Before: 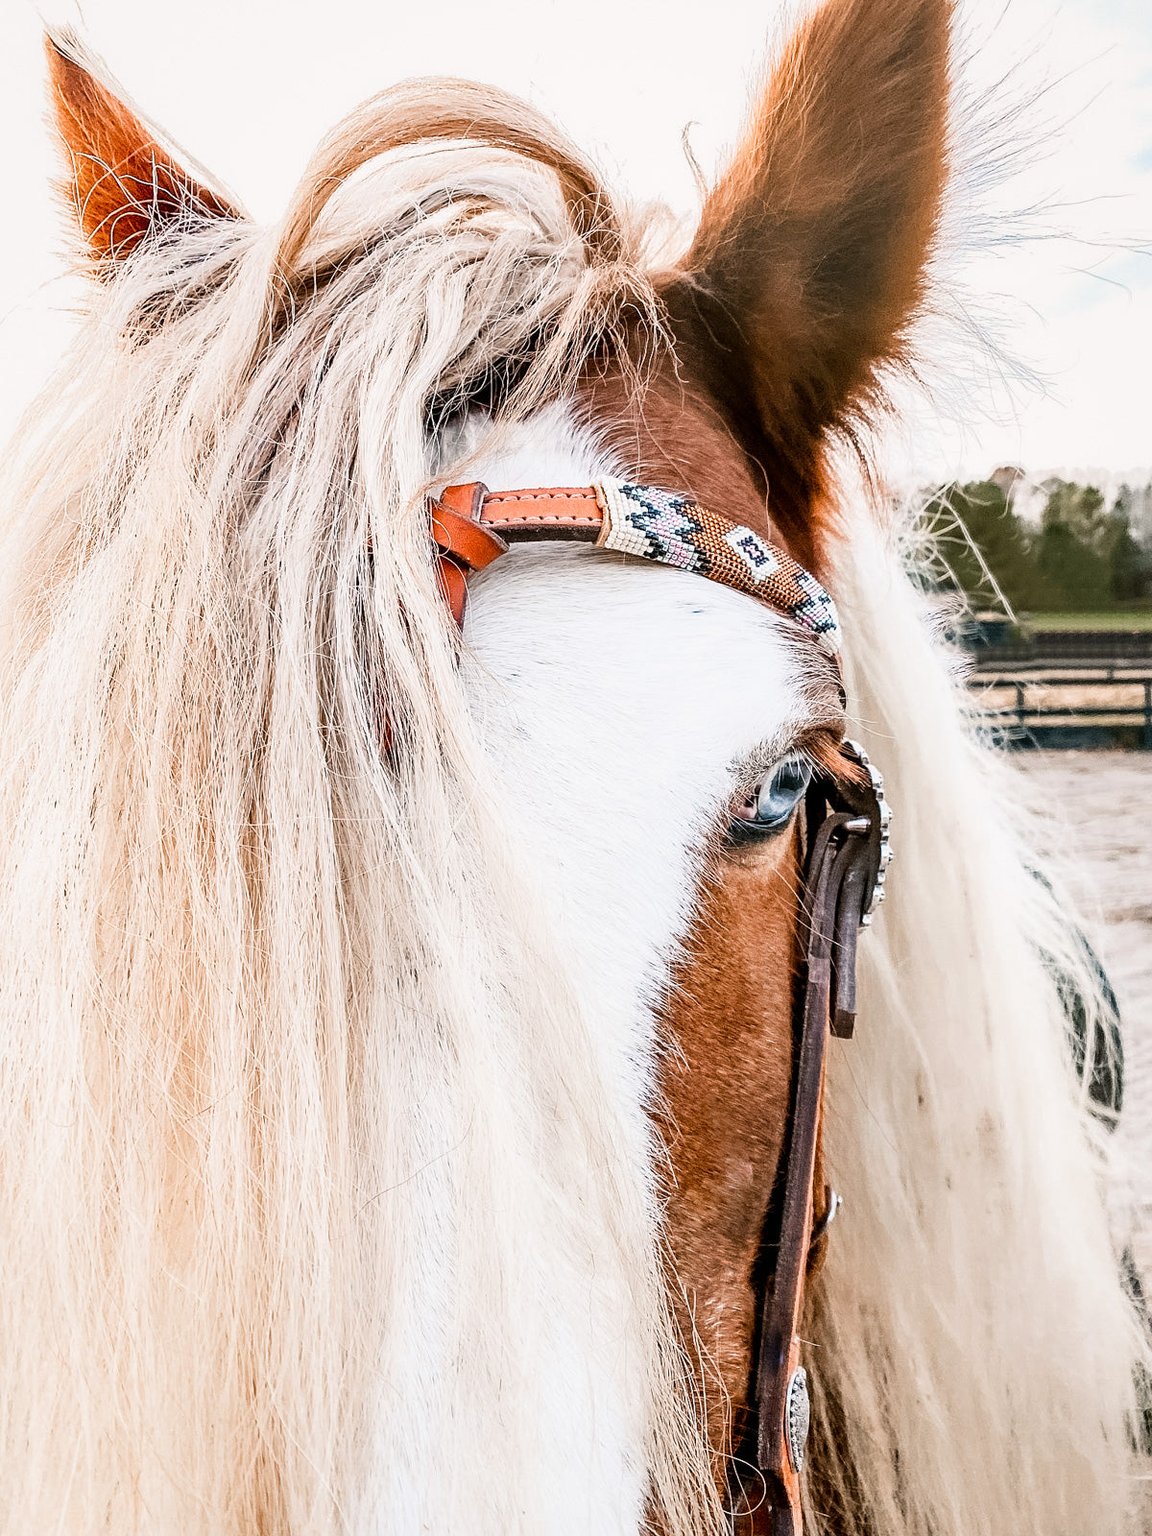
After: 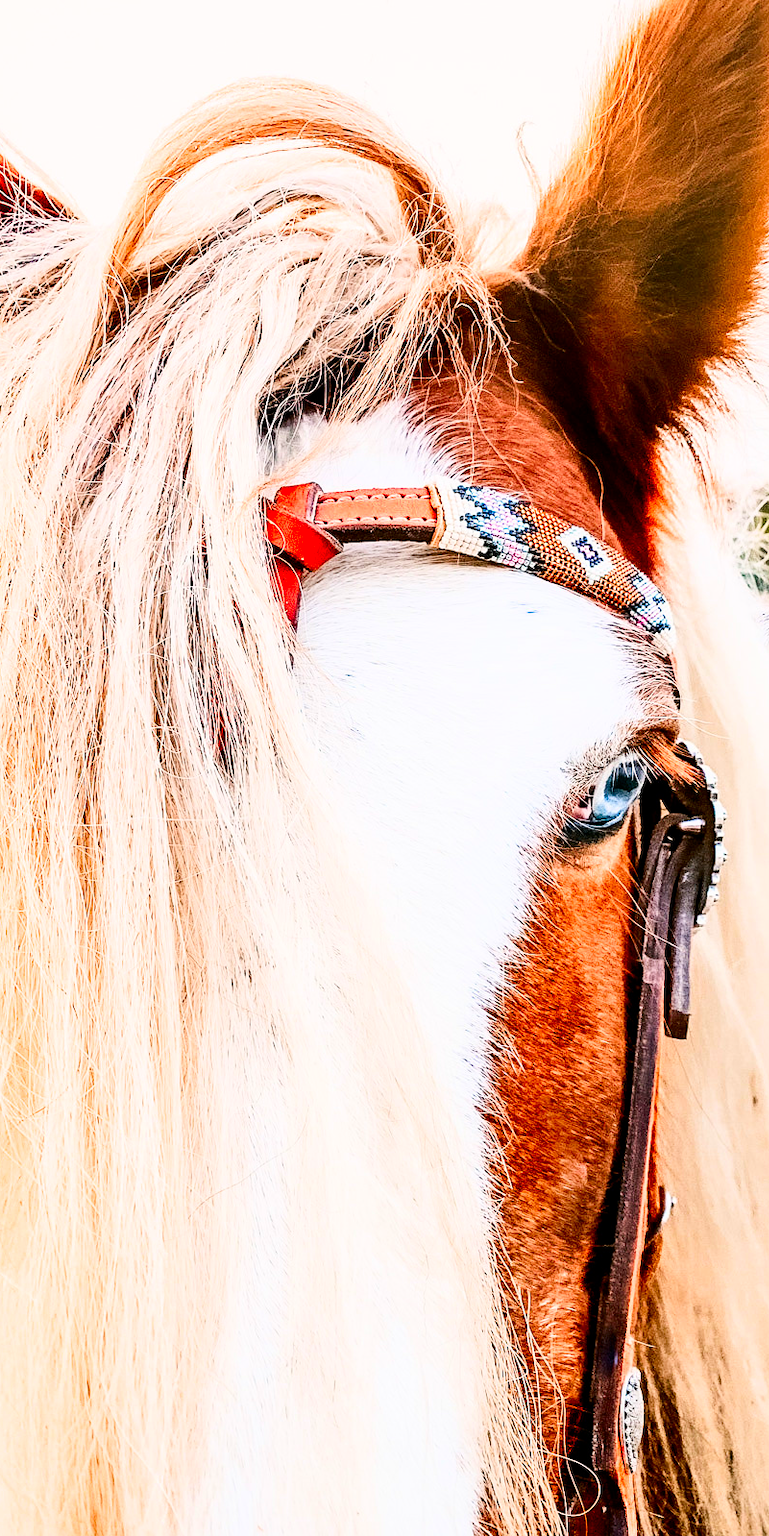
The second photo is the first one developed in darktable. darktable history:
crop and rotate: left 14.452%, right 18.752%
contrast brightness saturation: contrast 0.265, brightness 0.012, saturation 0.88
exposure: exposure 0.296 EV, compensate highlight preservation false
levels: mode automatic
filmic rgb: black relative exposure -7.65 EV, white relative exposure 4.56 EV, hardness 3.61, contrast in shadows safe
